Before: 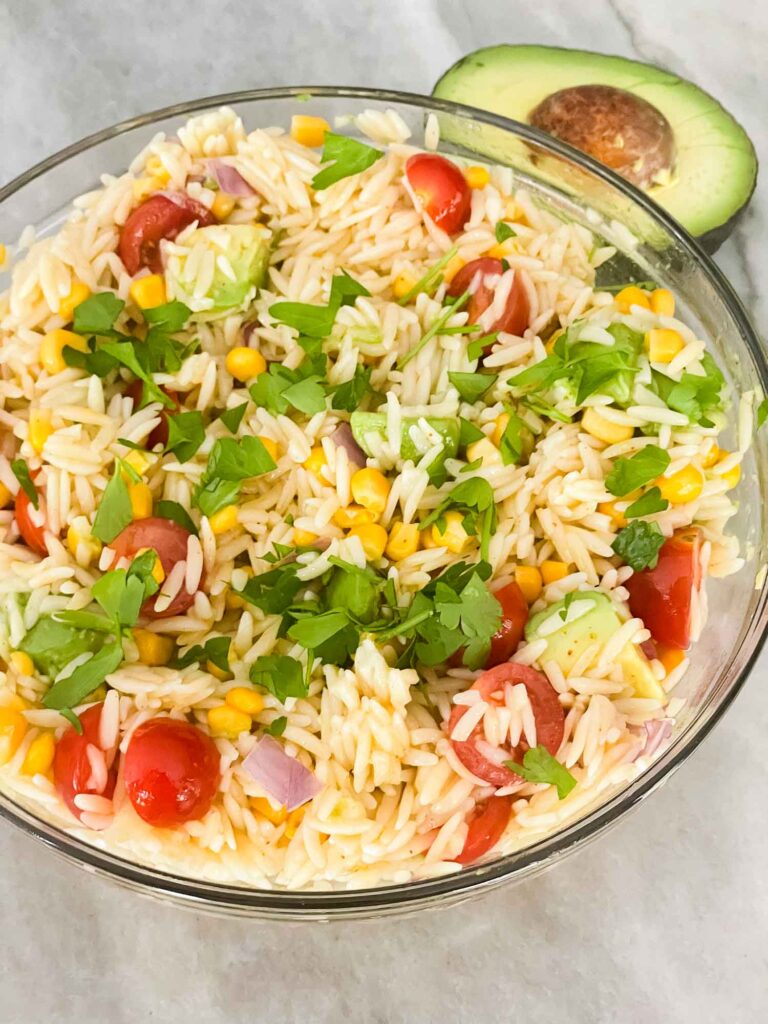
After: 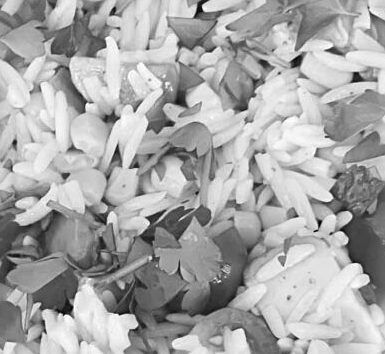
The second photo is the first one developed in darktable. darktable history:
rgb levels: preserve colors max RGB
crop: left 36.607%, top 34.735%, right 13.146%, bottom 30.611%
monochrome: on, module defaults
sharpen: radius 2.529, amount 0.323
